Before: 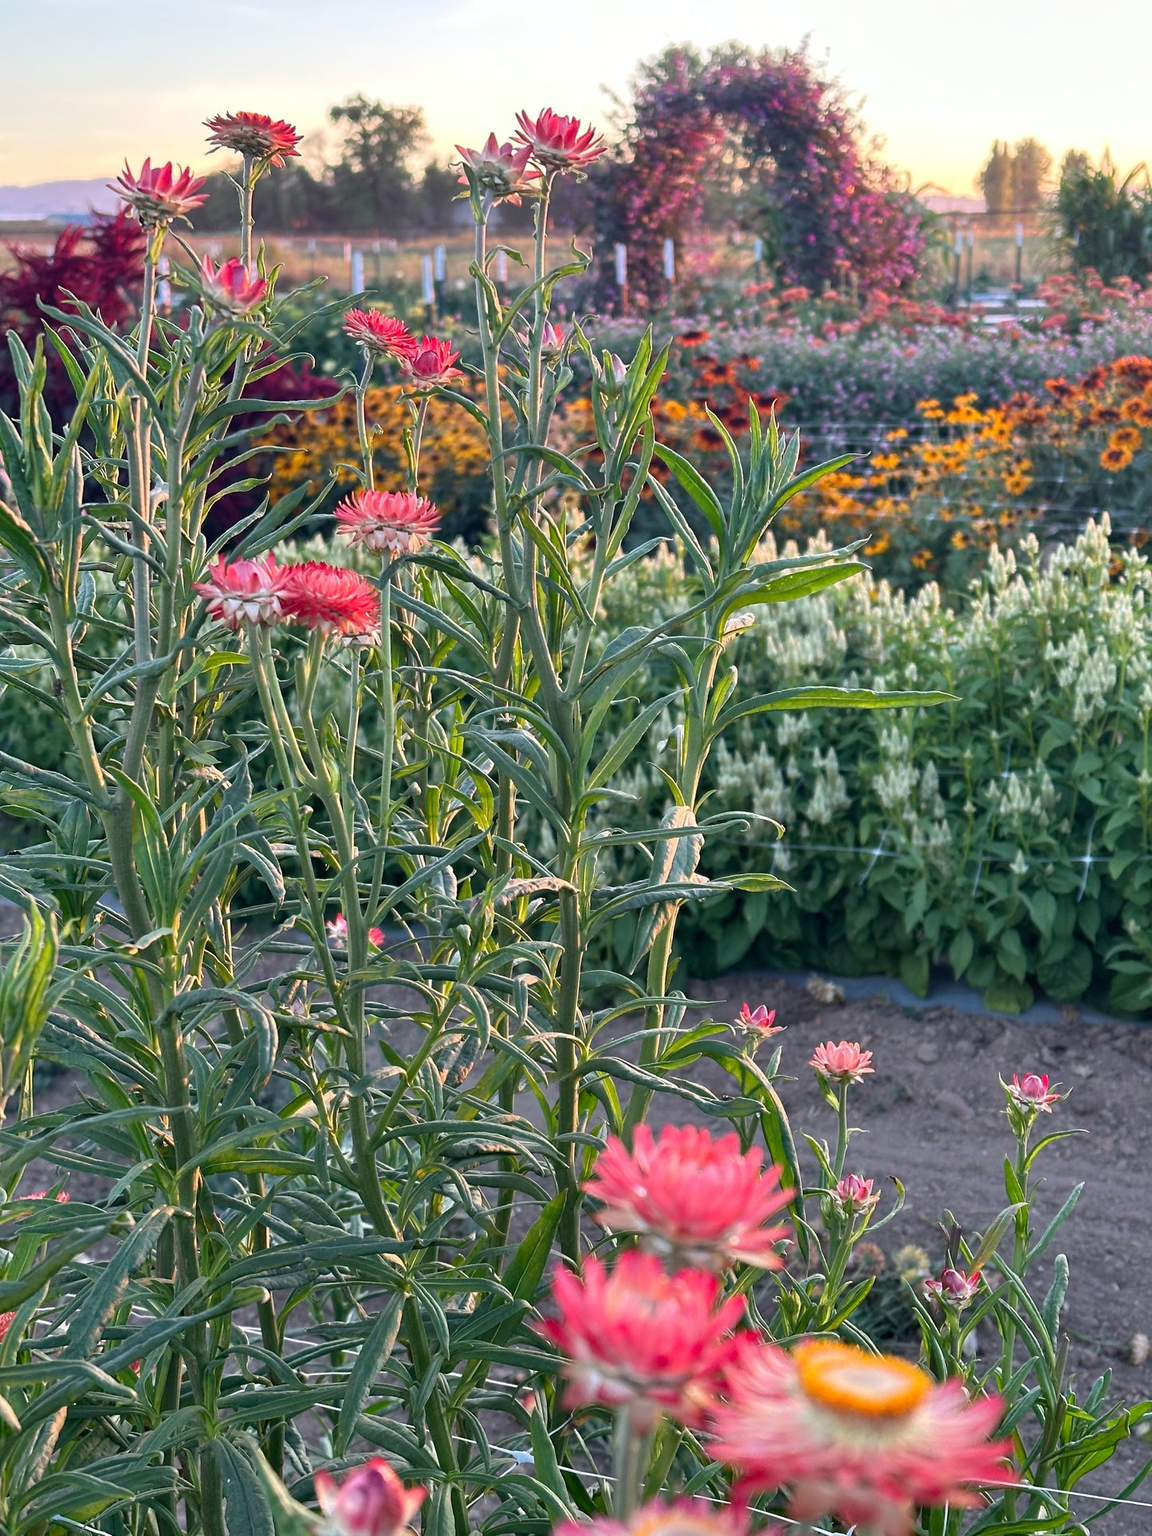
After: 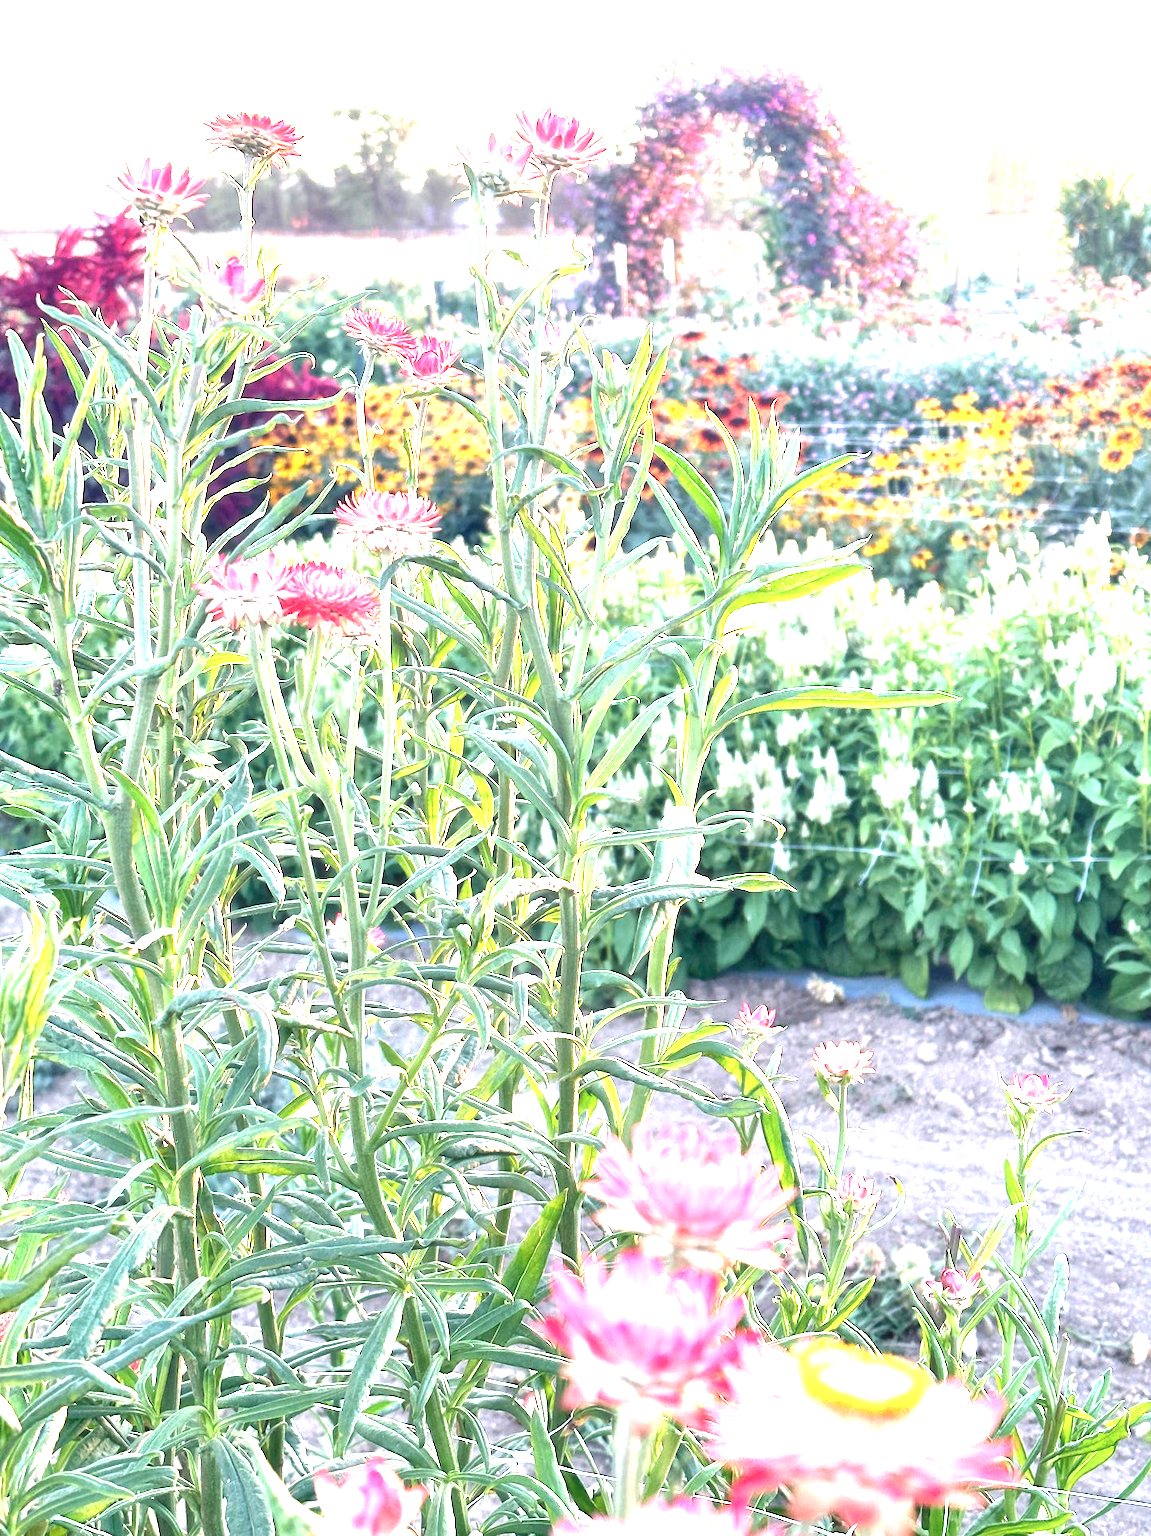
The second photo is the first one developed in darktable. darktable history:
contrast brightness saturation: contrast -0.08, brightness -0.04, saturation -0.11
haze removal: strength -0.05
exposure: black level correction 0.001, exposure 2.607 EV, compensate exposure bias true, compensate highlight preservation false
